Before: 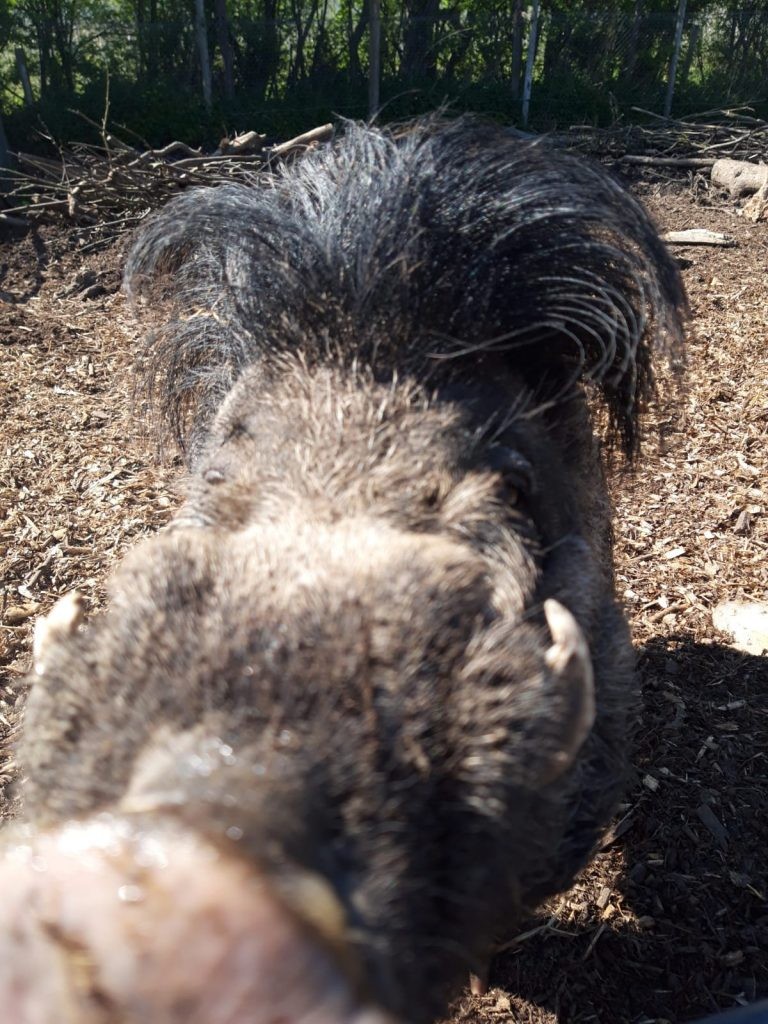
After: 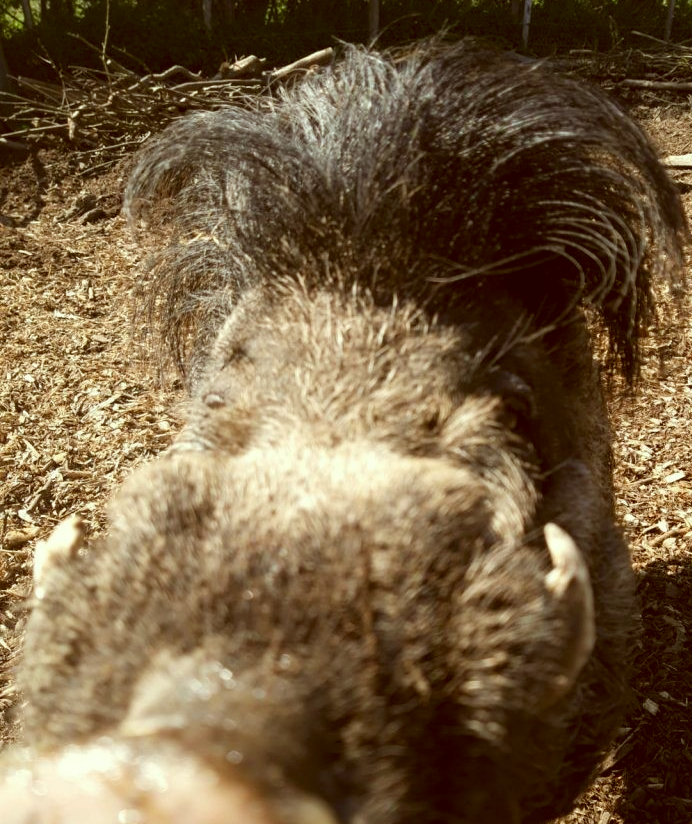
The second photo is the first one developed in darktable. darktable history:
crop: top 7.476%, right 9.834%, bottom 12.053%
color correction: highlights a* -5.17, highlights b* 9.8, shadows a* 9.45, shadows b* 24.64
